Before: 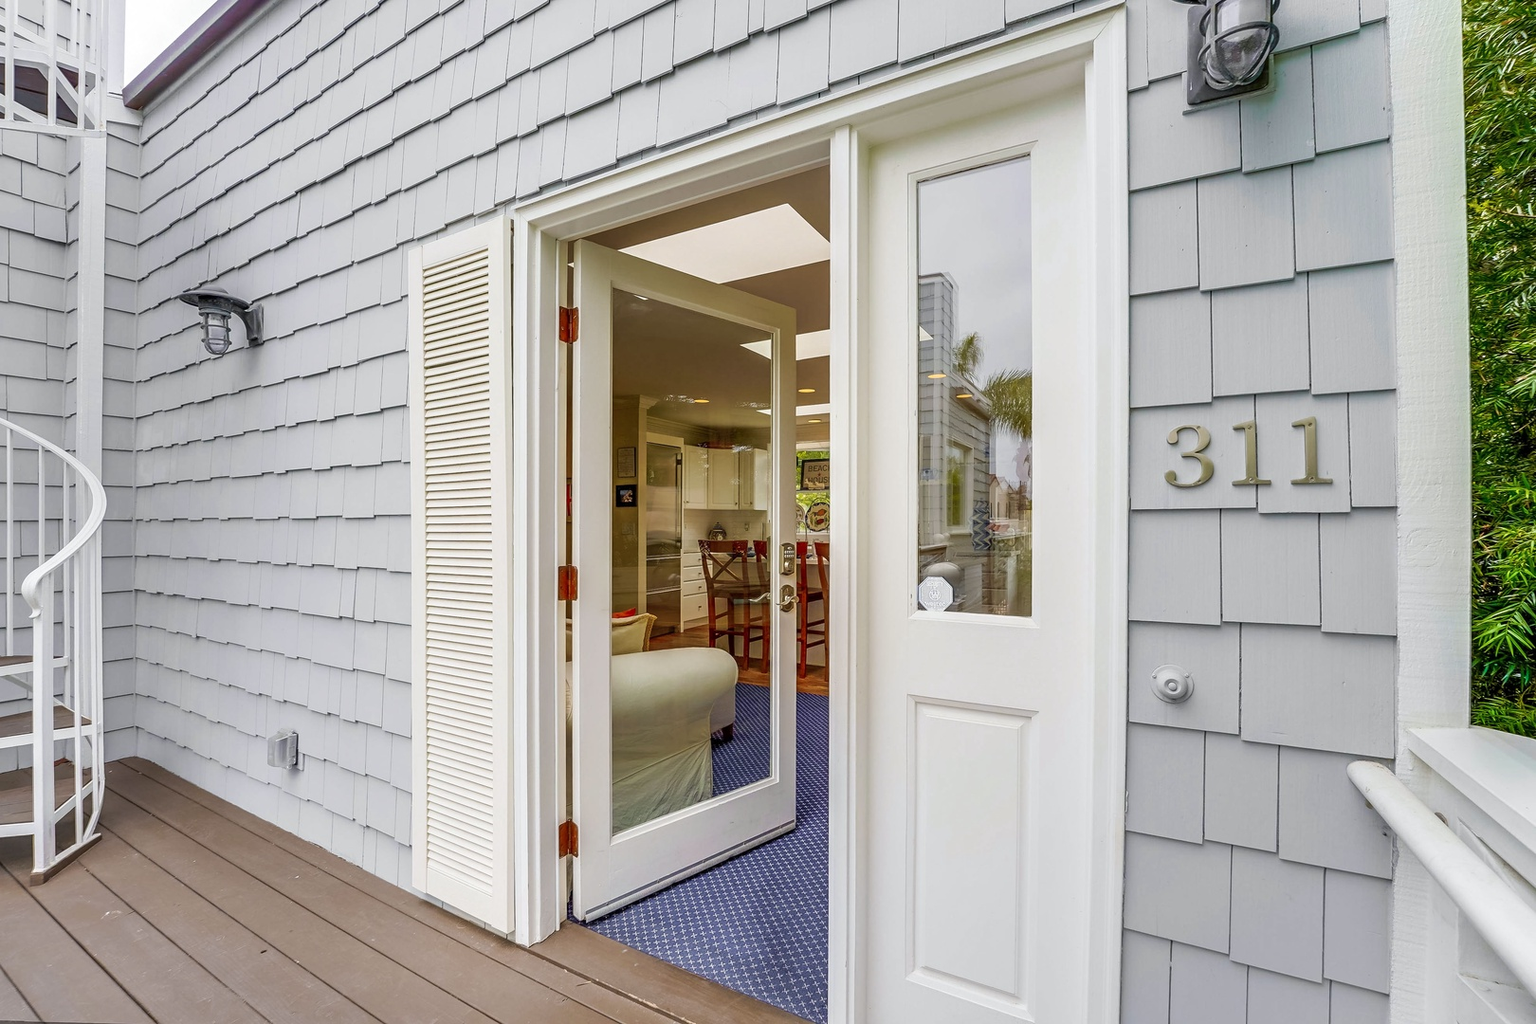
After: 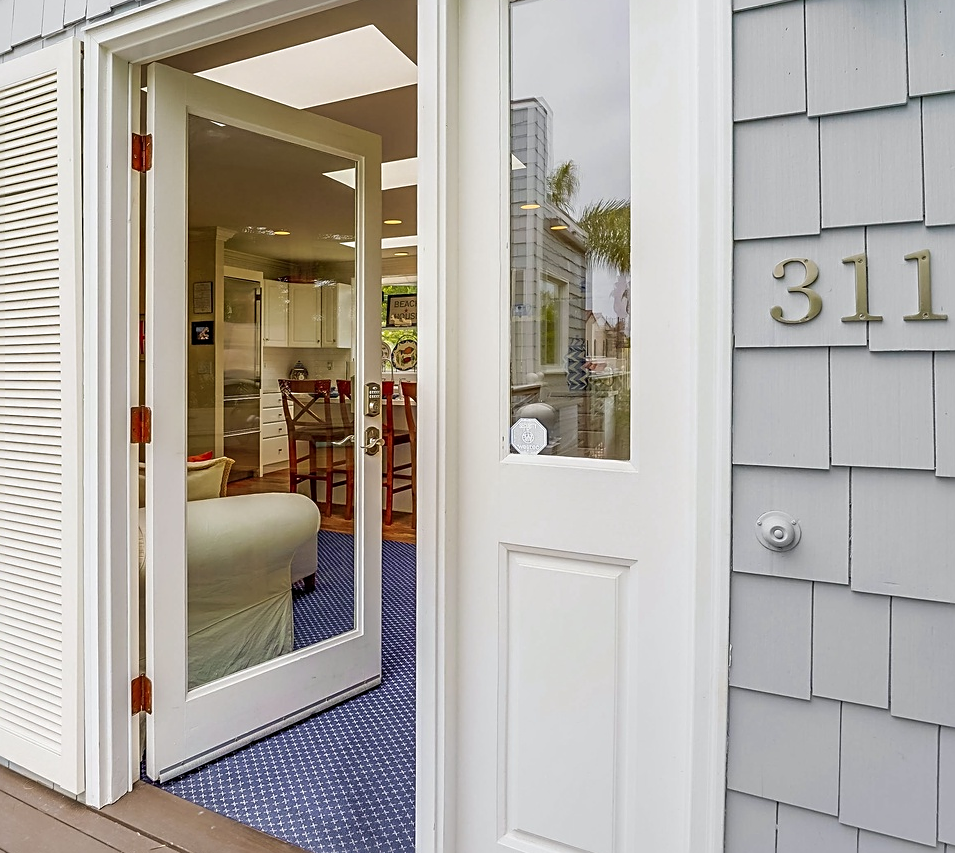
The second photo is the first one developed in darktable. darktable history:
sharpen: amount 0.483
crop and rotate: left 28.308%, top 17.658%, right 12.722%, bottom 3.333%
